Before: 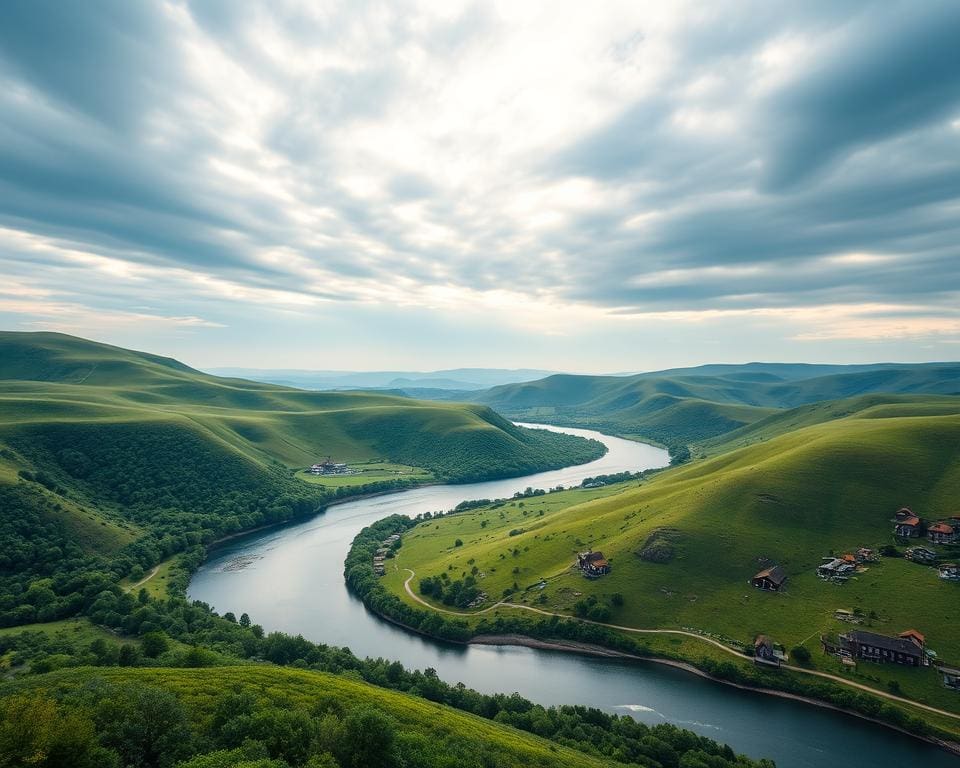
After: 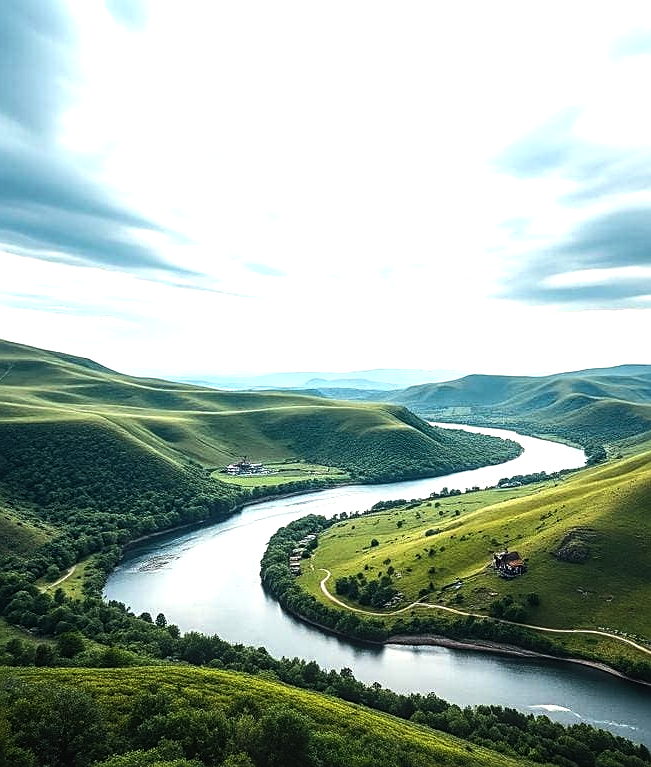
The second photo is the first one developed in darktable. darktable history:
crop and rotate: left 8.78%, right 23.346%
tone equalizer: -8 EV -1.07 EV, -7 EV -1.03 EV, -6 EV -0.857 EV, -5 EV -0.576 EV, -3 EV 0.584 EV, -2 EV 0.854 EV, -1 EV 1.01 EV, +0 EV 1.07 EV, edges refinement/feathering 500, mask exposure compensation -1.57 EV, preserve details no
sharpen: on, module defaults
local contrast: on, module defaults
